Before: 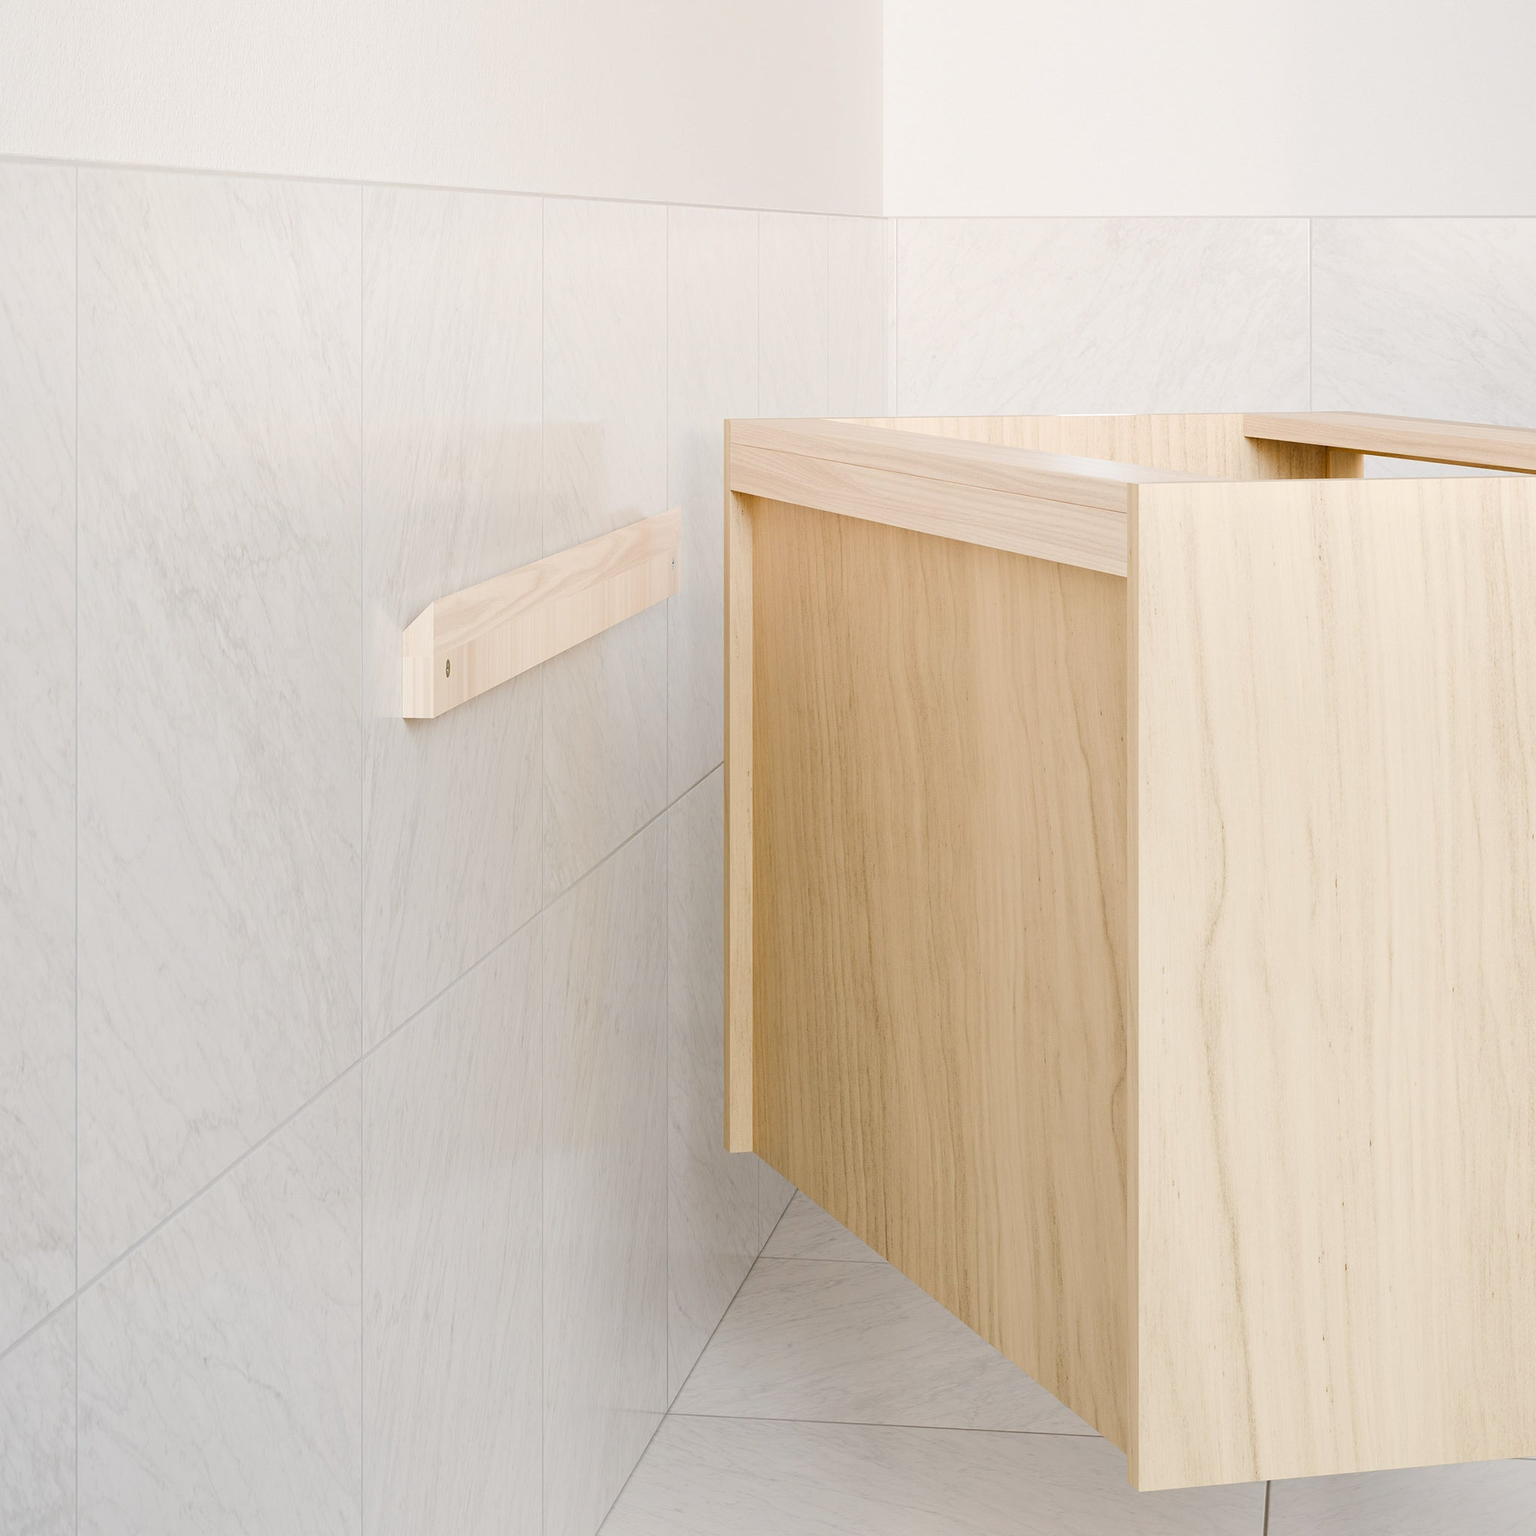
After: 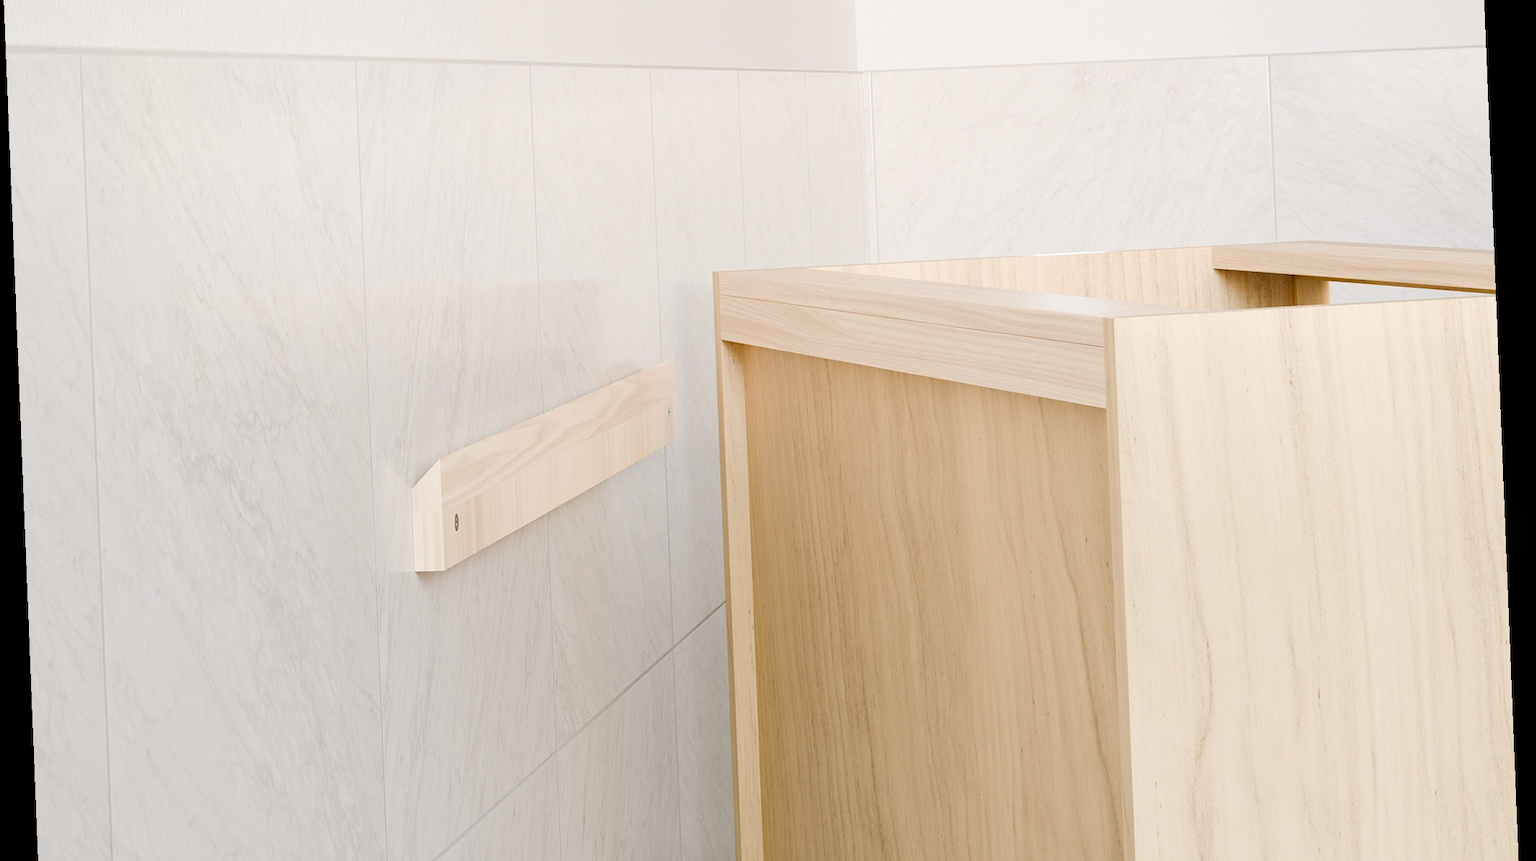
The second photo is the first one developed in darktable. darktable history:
rotate and perspective: rotation -2.29°, automatic cropping off
crop and rotate: top 10.605%, bottom 33.274%
